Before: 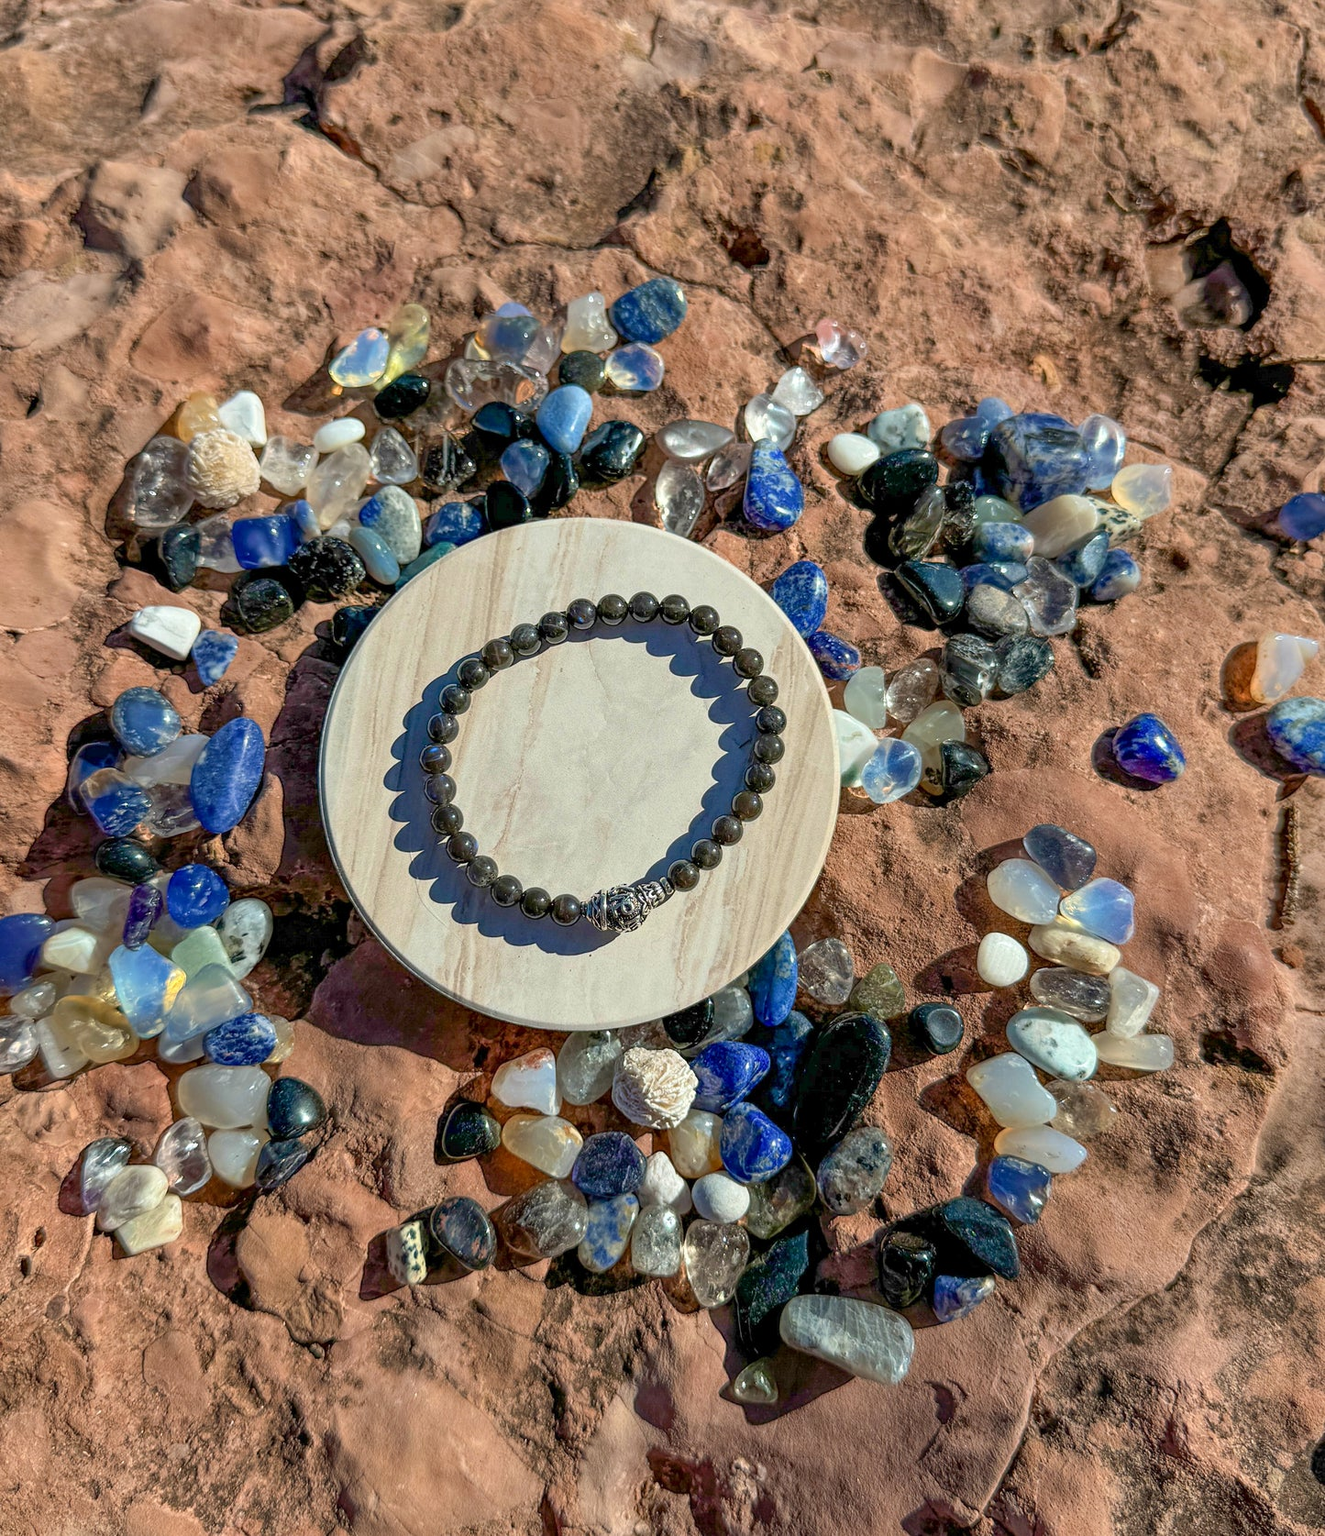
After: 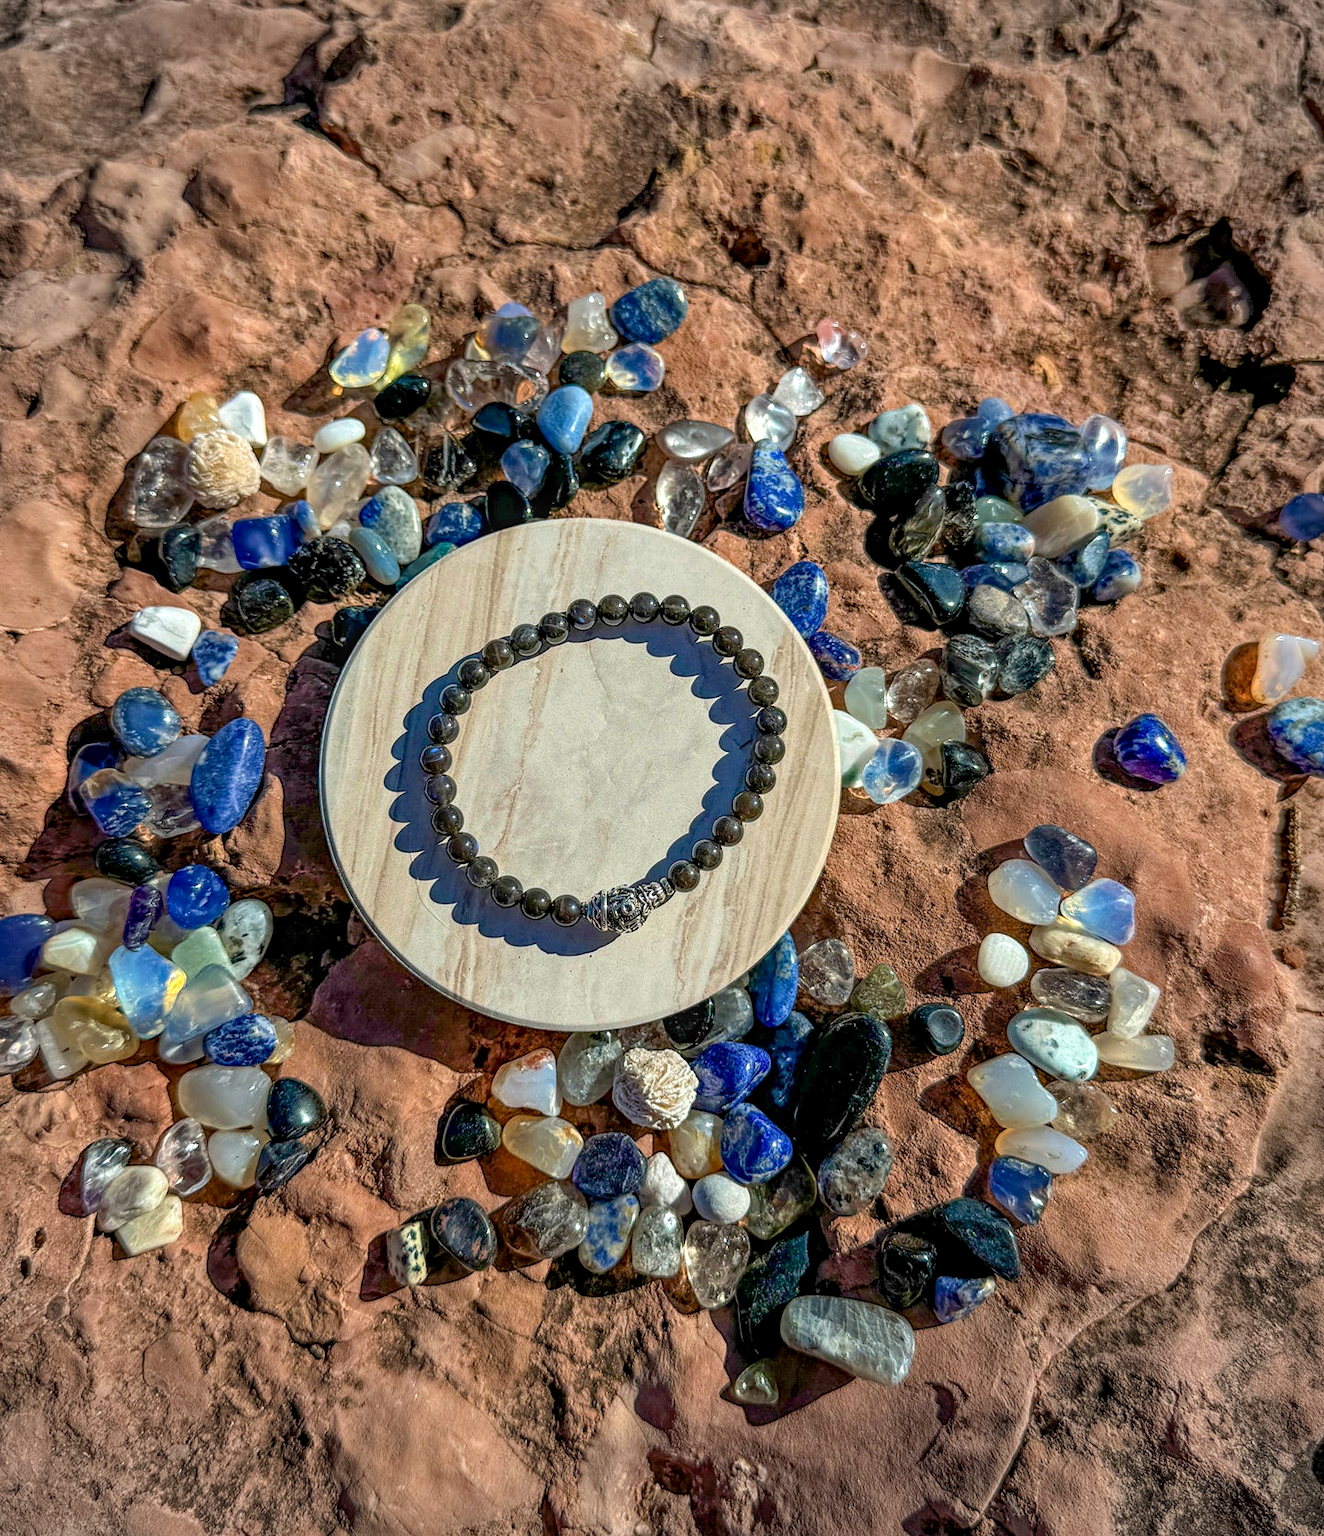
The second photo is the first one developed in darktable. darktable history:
vignetting: fall-off radius 60.92%
haze removal: compatibility mode true, adaptive false
color balance rgb: perceptual saturation grading › global saturation 3.7%, global vibrance 5.56%, contrast 3.24%
local contrast: on, module defaults
